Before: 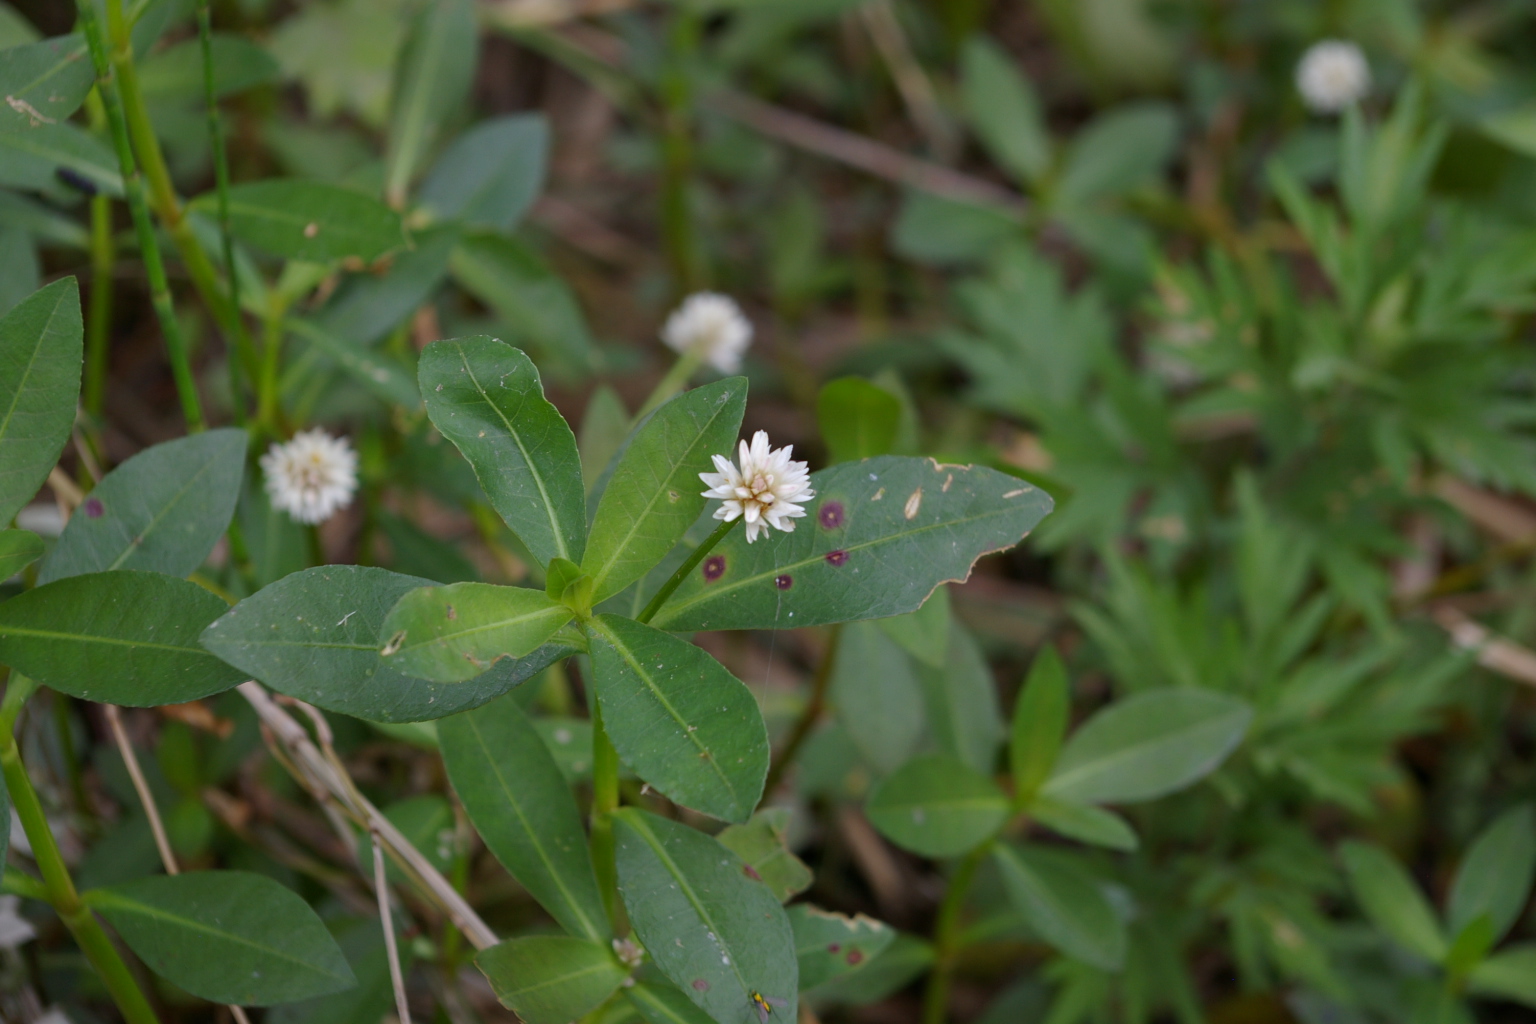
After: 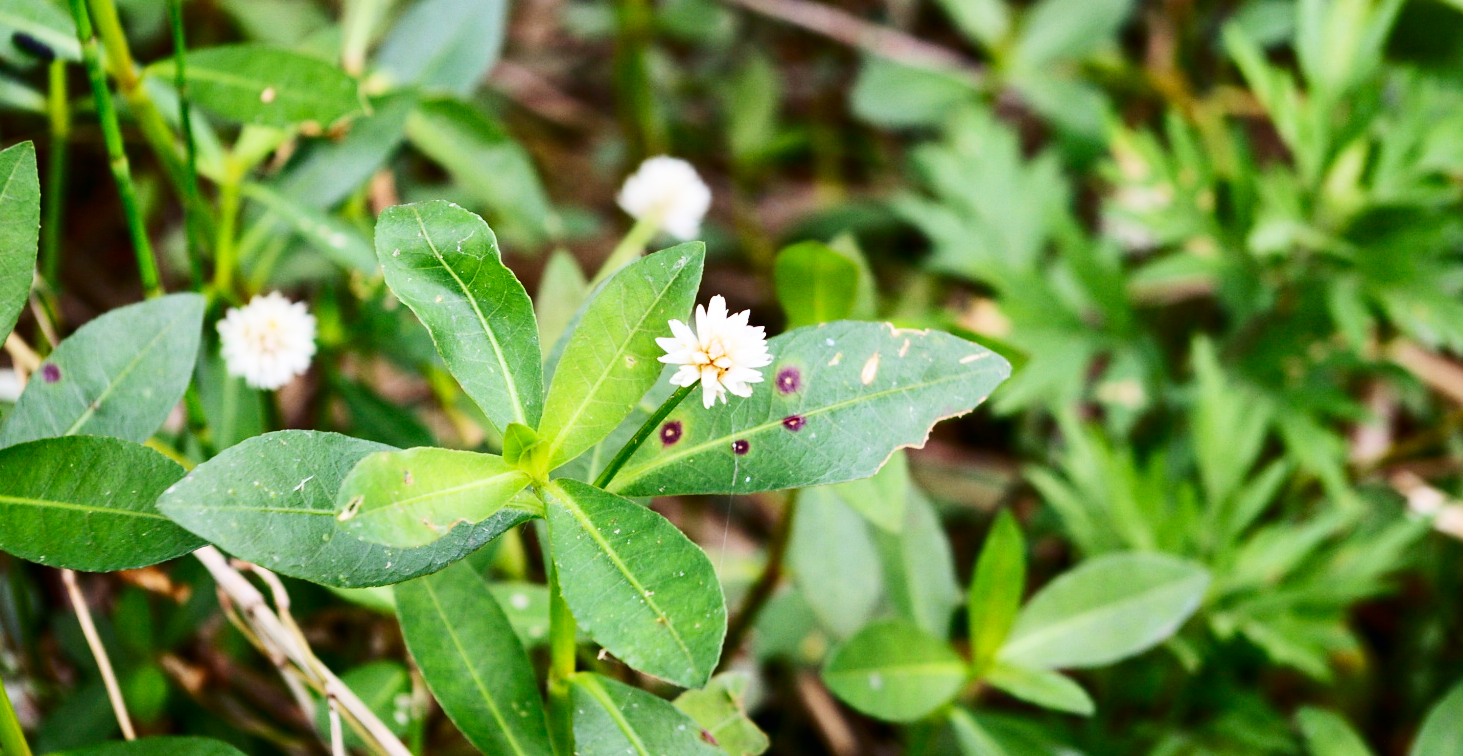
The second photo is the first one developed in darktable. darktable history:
crop and rotate: left 2.864%, top 13.281%, right 1.864%, bottom 12.878%
base curve: curves: ch0 [(0, 0.003) (0.001, 0.002) (0.006, 0.004) (0.02, 0.022) (0.048, 0.086) (0.094, 0.234) (0.162, 0.431) (0.258, 0.629) (0.385, 0.8) (0.548, 0.918) (0.751, 0.988) (1, 1)], preserve colors none
contrast brightness saturation: contrast 0.3
